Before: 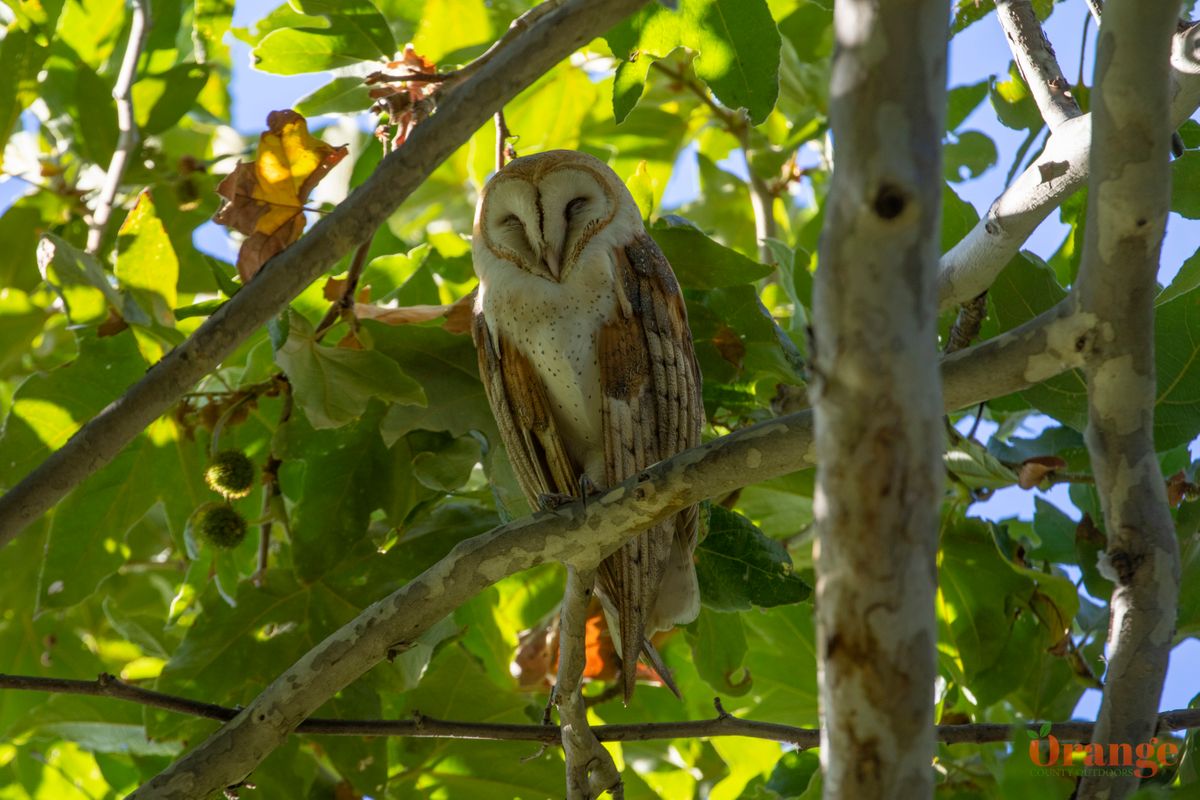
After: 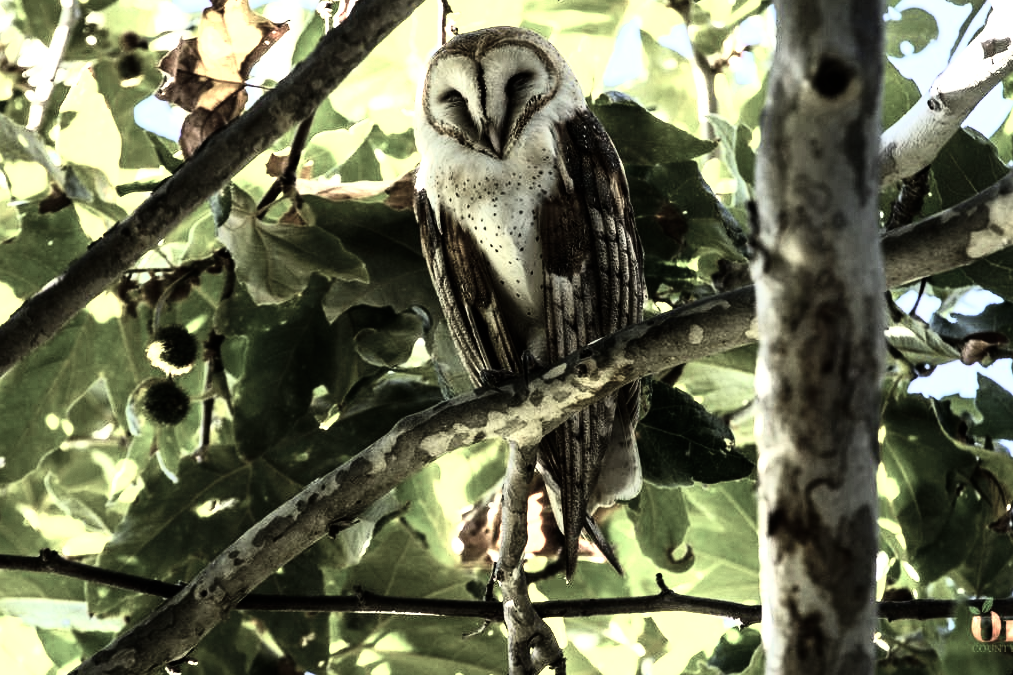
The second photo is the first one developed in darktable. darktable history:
tone equalizer: -8 EV -1.08 EV, -7 EV -1.01 EV, -6 EV -0.867 EV, -5 EV -0.578 EV, -3 EV 0.578 EV, -2 EV 0.867 EV, -1 EV 1.01 EV, +0 EV 1.08 EV, edges refinement/feathering 500, mask exposure compensation -1.57 EV, preserve details no
color zones: curves: ch0 [(0, 0.6) (0.129, 0.585) (0.193, 0.596) (0.429, 0.5) (0.571, 0.5) (0.714, 0.5) (0.857, 0.5) (1, 0.6)]; ch1 [(0, 0.453) (0.112, 0.245) (0.213, 0.252) (0.429, 0.233) (0.571, 0.231) (0.683, 0.242) (0.857, 0.296) (1, 0.453)]
crop and rotate: left 4.842%, top 15.51%, right 10.668%
rgb curve: curves: ch0 [(0, 0) (0.21, 0.15) (0.24, 0.21) (0.5, 0.75) (0.75, 0.96) (0.89, 0.99) (1, 1)]; ch1 [(0, 0.02) (0.21, 0.13) (0.25, 0.2) (0.5, 0.67) (0.75, 0.9) (0.89, 0.97) (1, 1)]; ch2 [(0, 0.02) (0.21, 0.13) (0.25, 0.2) (0.5, 0.67) (0.75, 0.9) (0.89, 0.97) (1, 1)], compensate middle gray true
